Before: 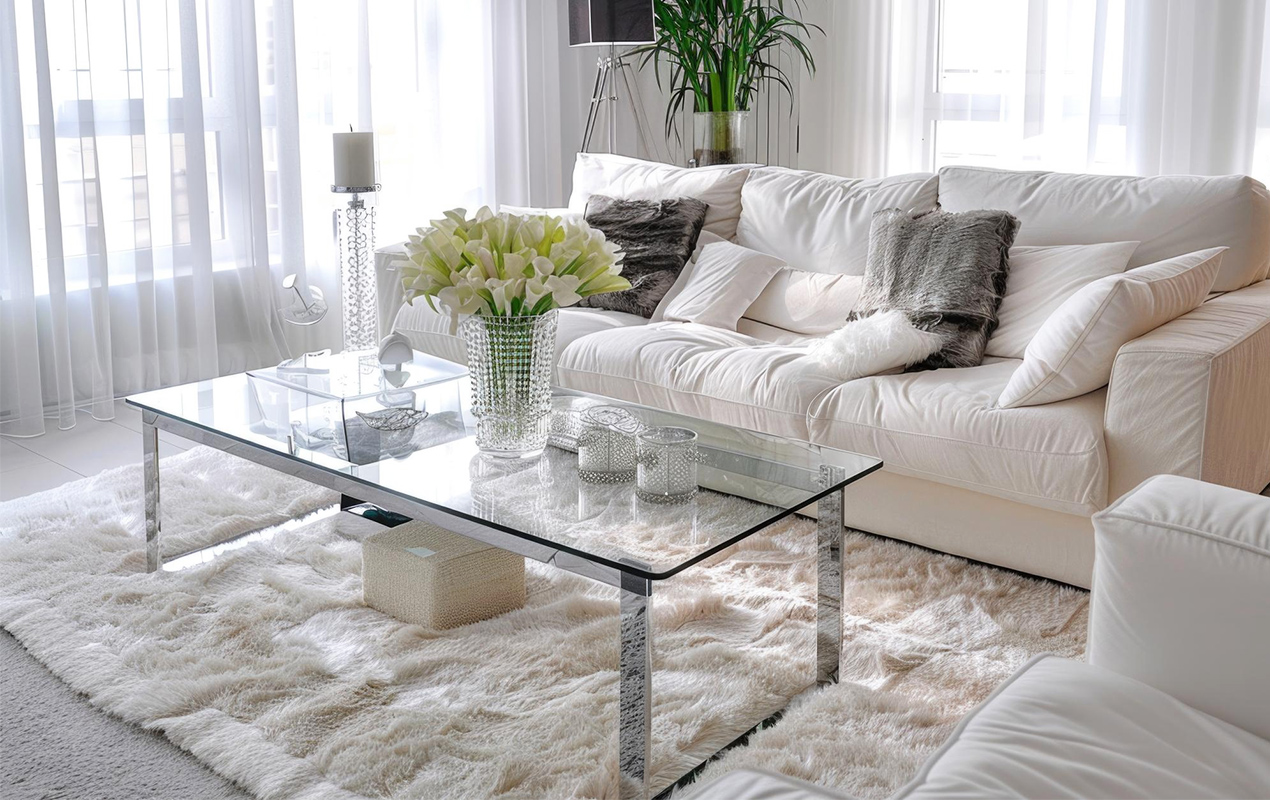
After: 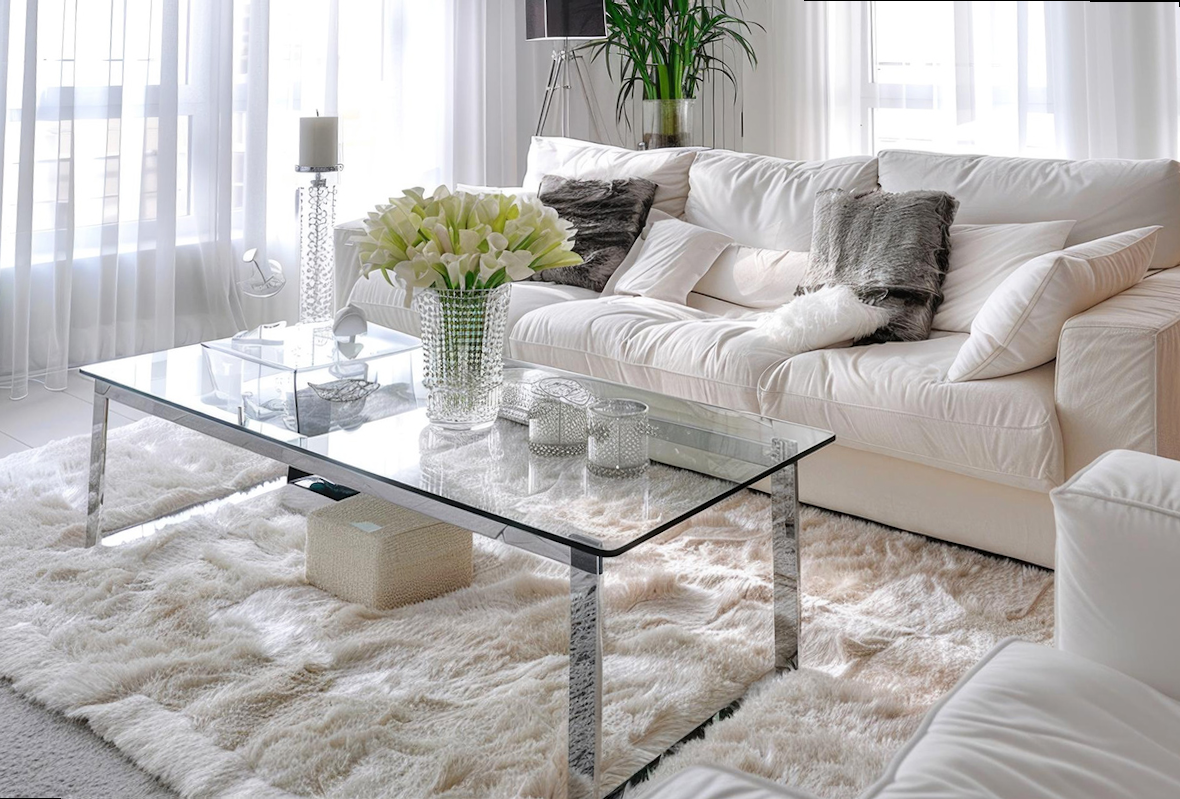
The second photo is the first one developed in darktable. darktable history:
rotate and perspective: rotation 0.215°, lens shift (vertical) -0.139, crop left 0.069, crop right 0.939, crop top 0.002, crop bottom 0.996
